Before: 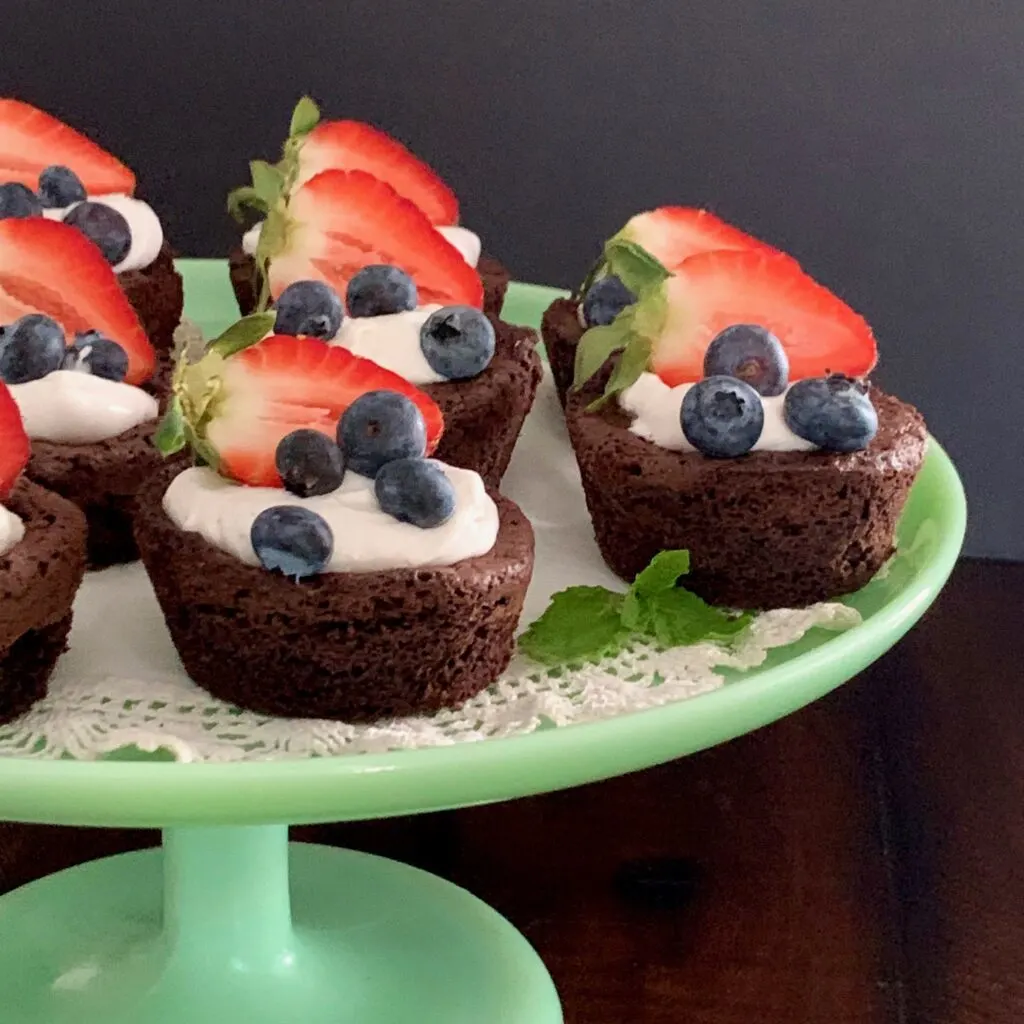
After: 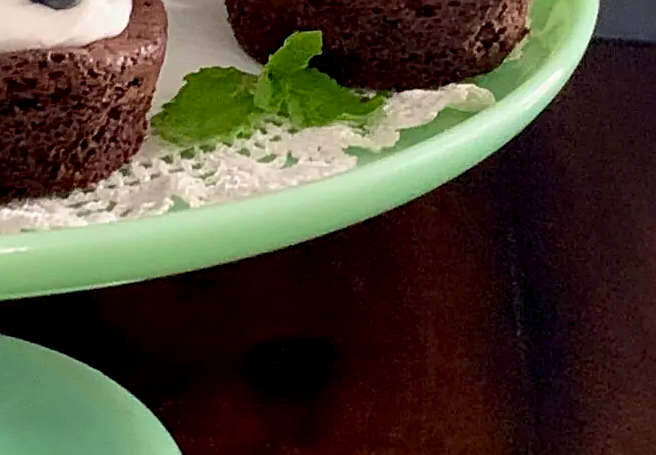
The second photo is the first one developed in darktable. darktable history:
crop and rotate: left 35.91%, top 50.689%, bottom 4.784%
sharpen: on, module defaults
